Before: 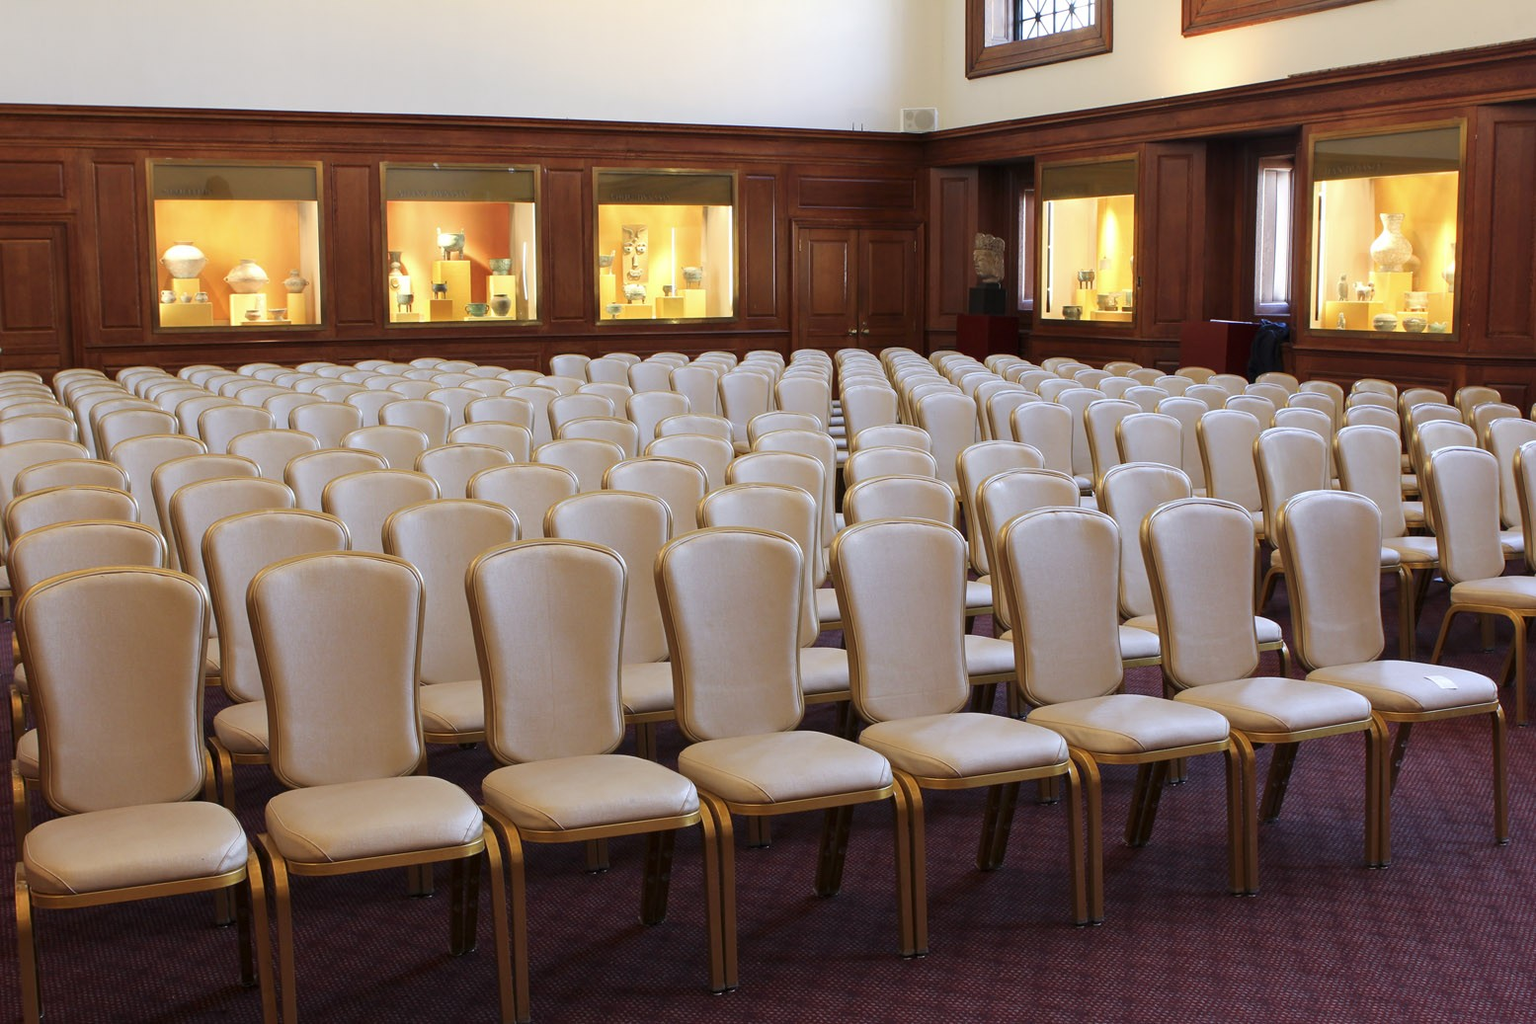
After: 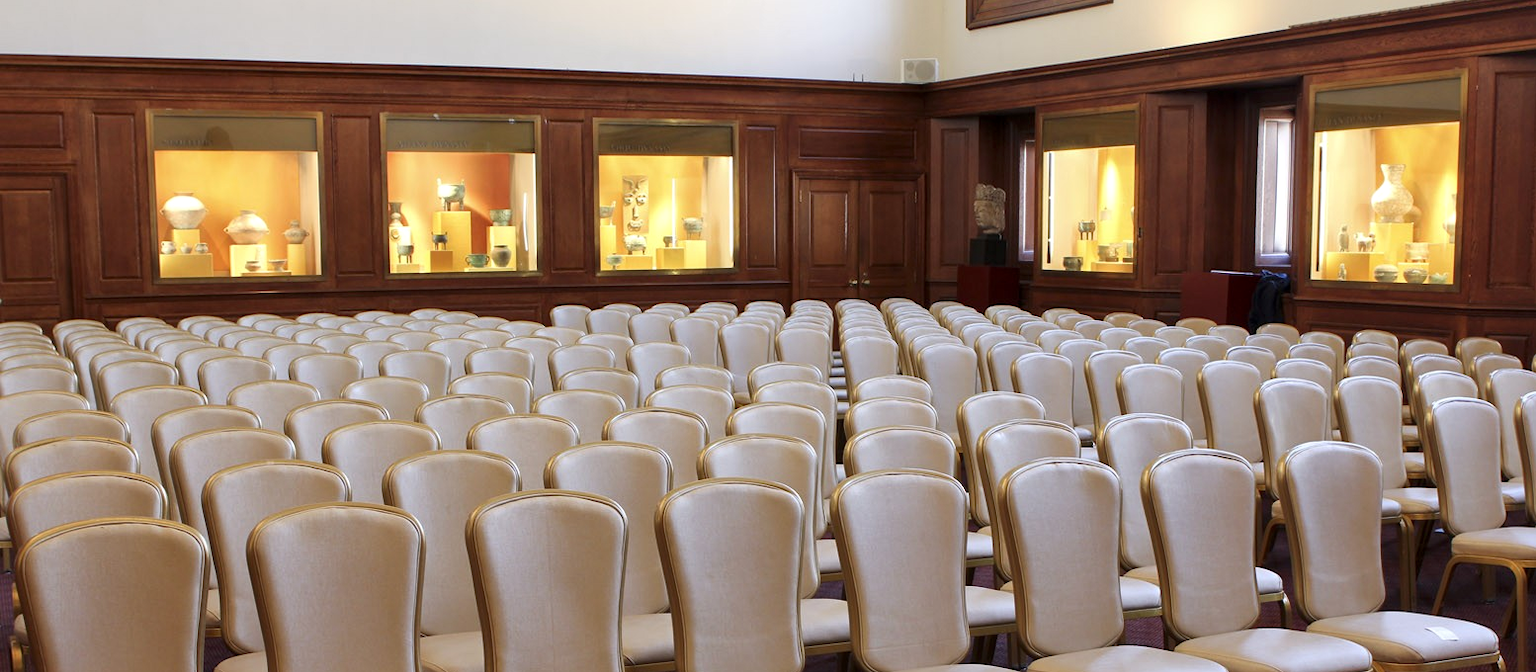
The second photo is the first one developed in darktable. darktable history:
local contrast: mode bilateral grid, contrast 20, coarseness 50, detail 132%, midtone range 0.2
crop and rotate: top 4.848%, bottom 29.503%
